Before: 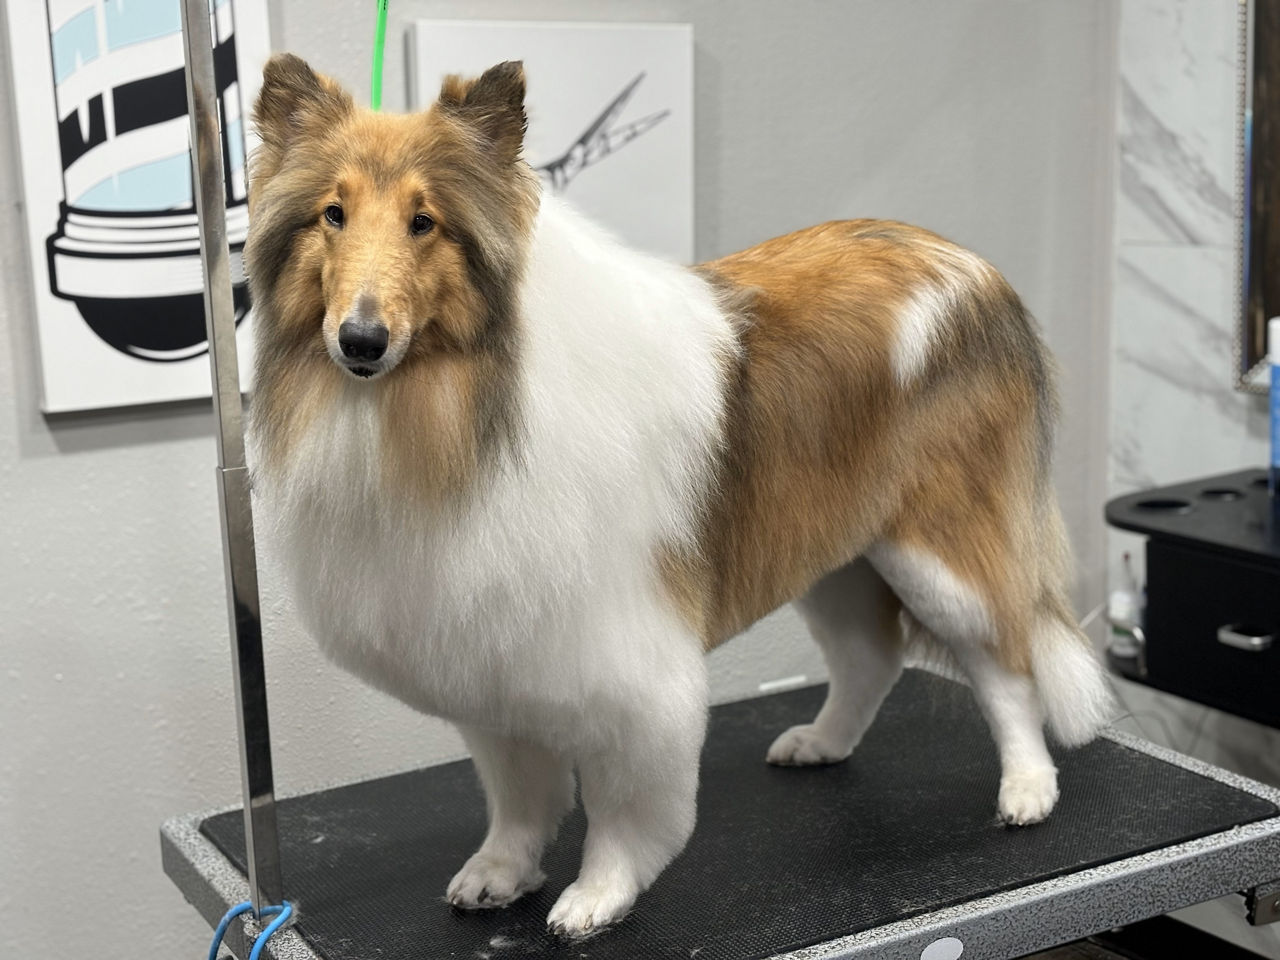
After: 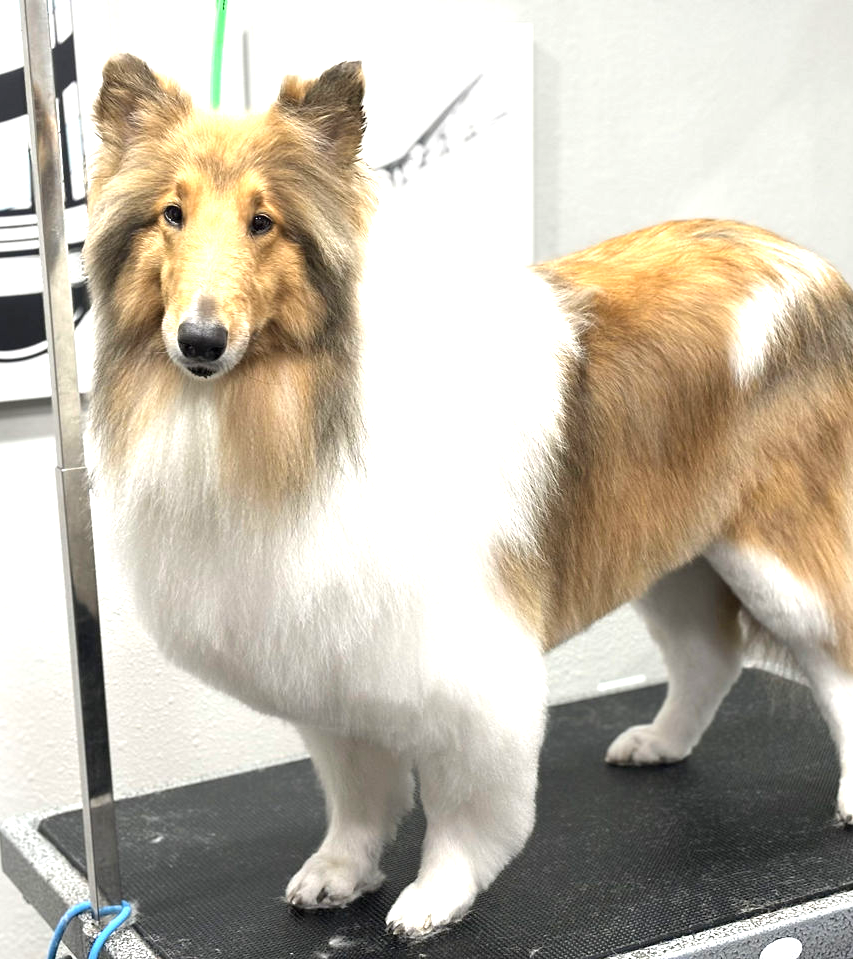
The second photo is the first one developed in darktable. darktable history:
exposure: black level correction 0, exposure 1.1 EV, compensate highlight preservation false
crop and rotate: left 12.648%, right 20.685%
